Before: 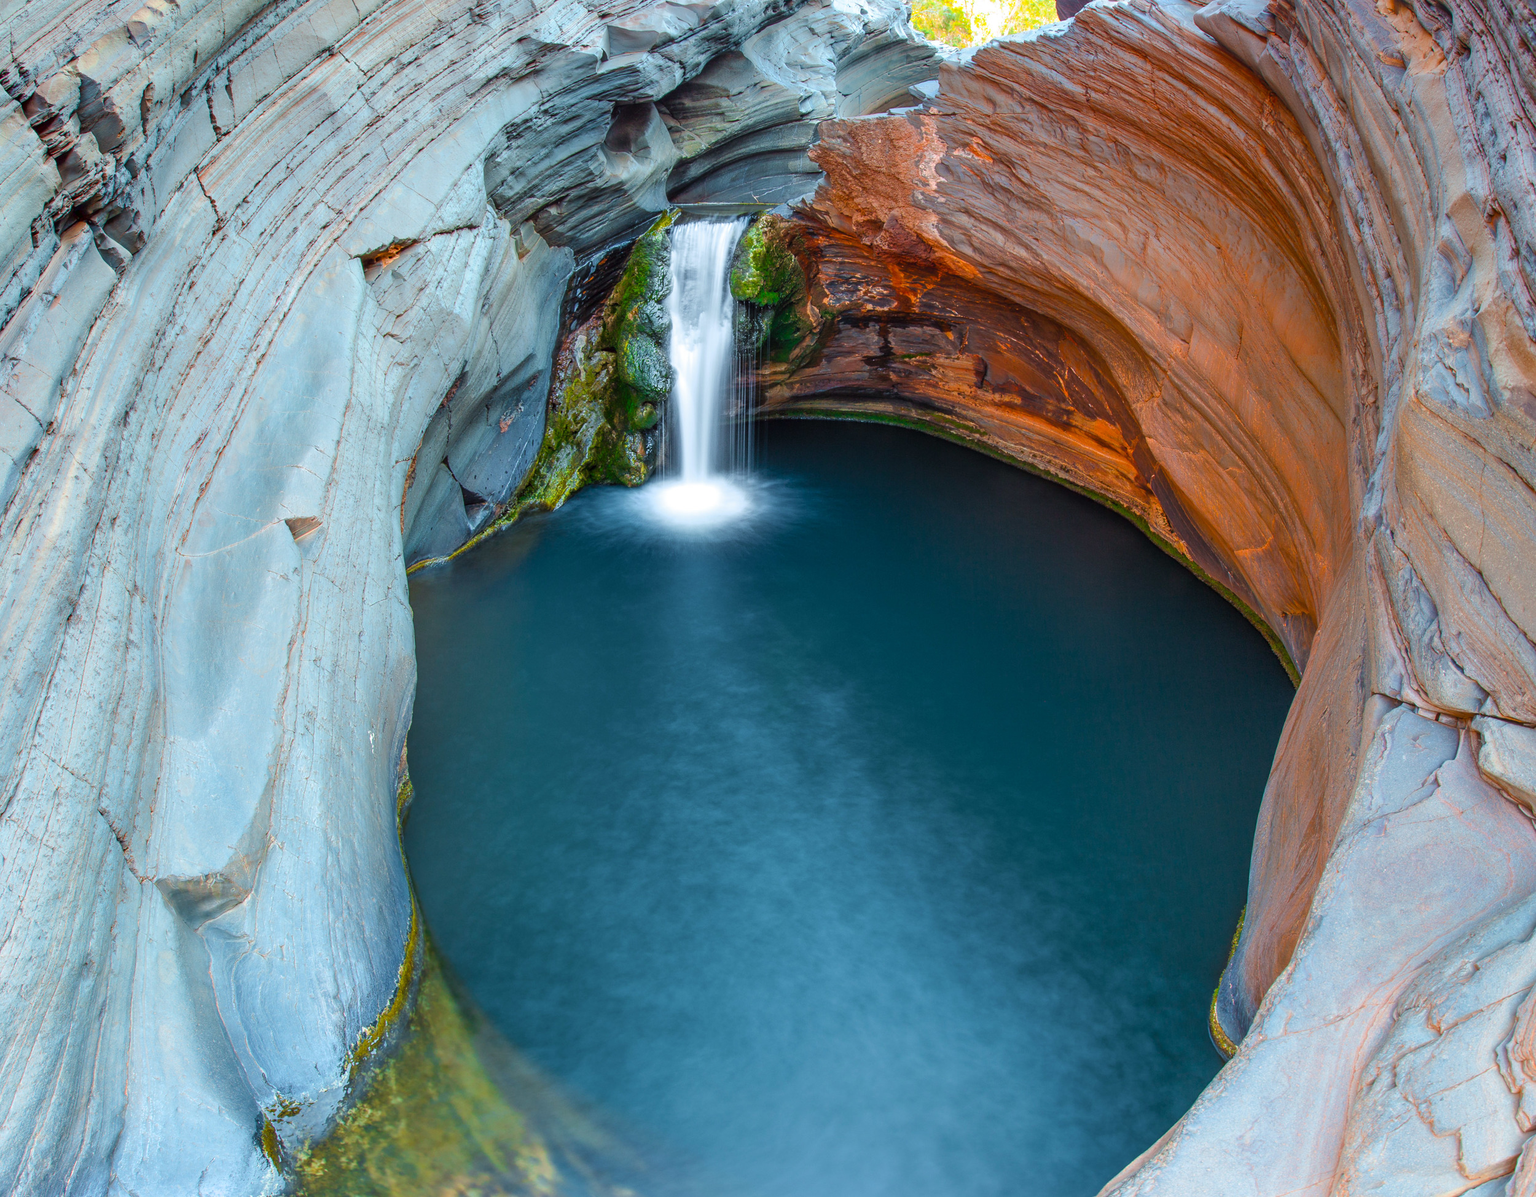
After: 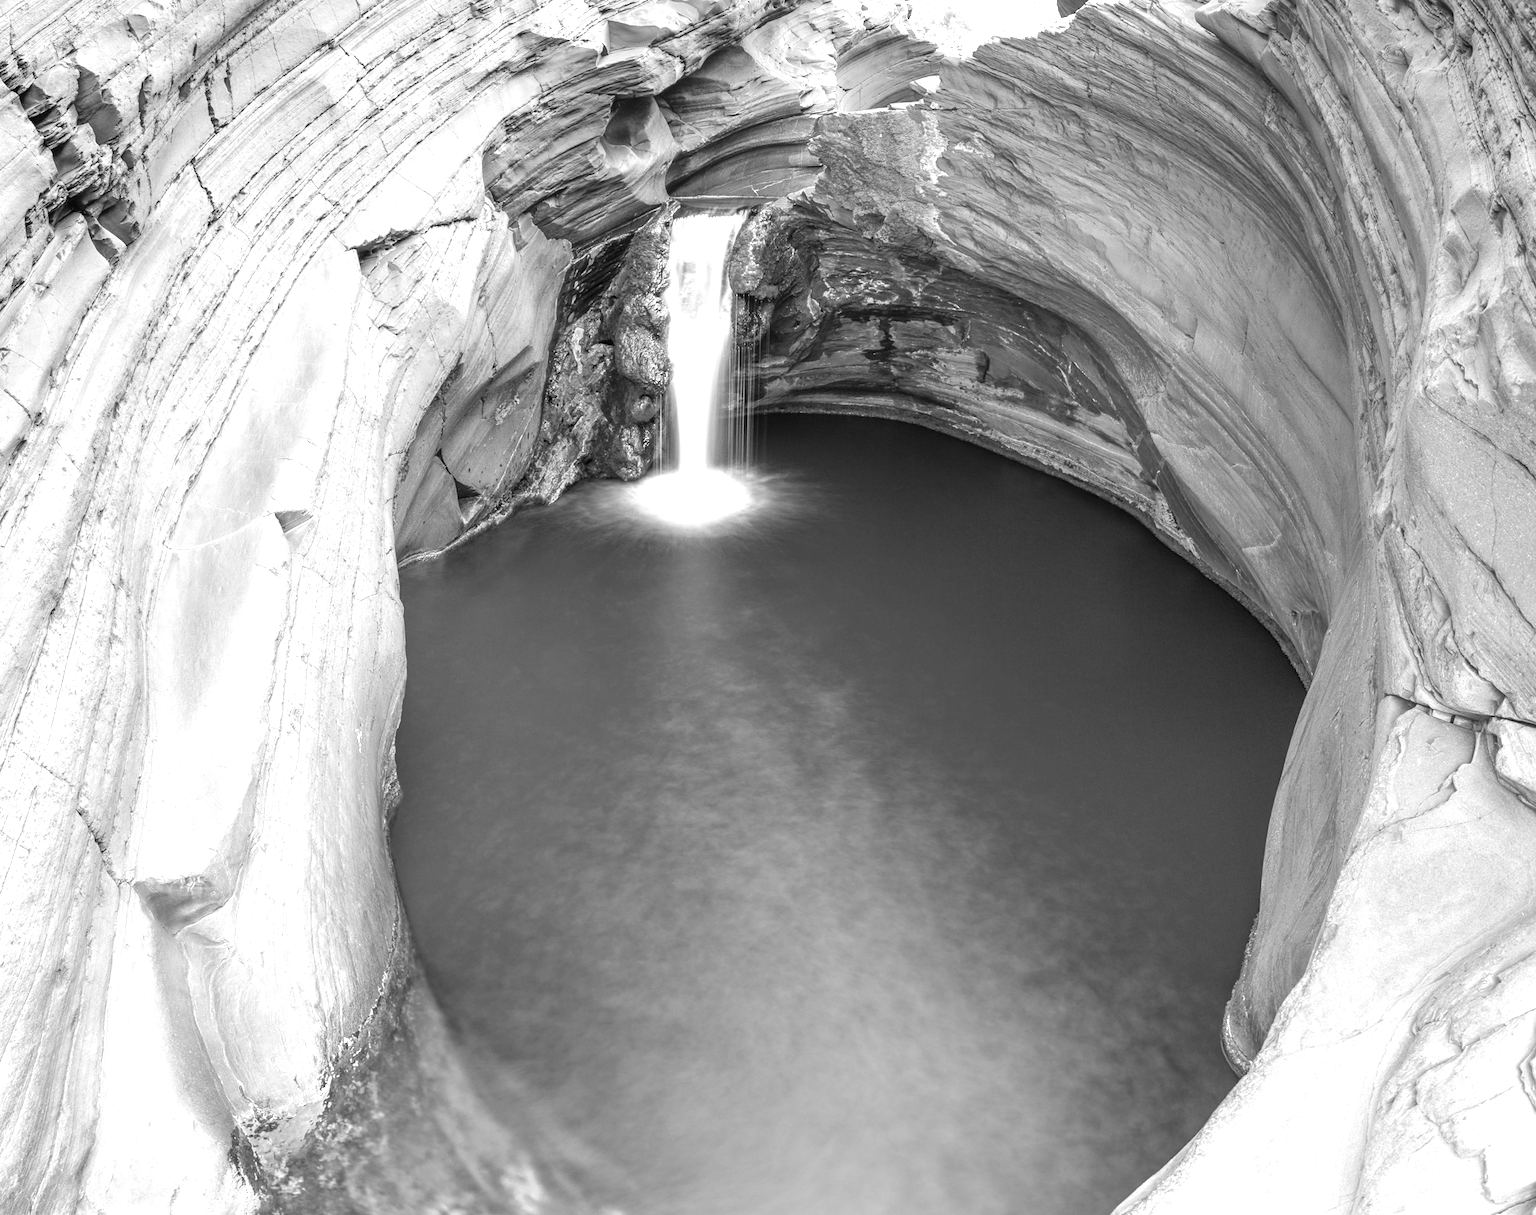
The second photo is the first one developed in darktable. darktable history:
monochrome: on, module defaults
exposure: black level correction 0, exposure 0.9 EV, compensate highlight preservation false
rotate and perspective: rotation 0.226°, lens shift (vertical) -0.042, crop left 0.023, crop right 0.982, crop top 0.006, crop bottom 0.994
